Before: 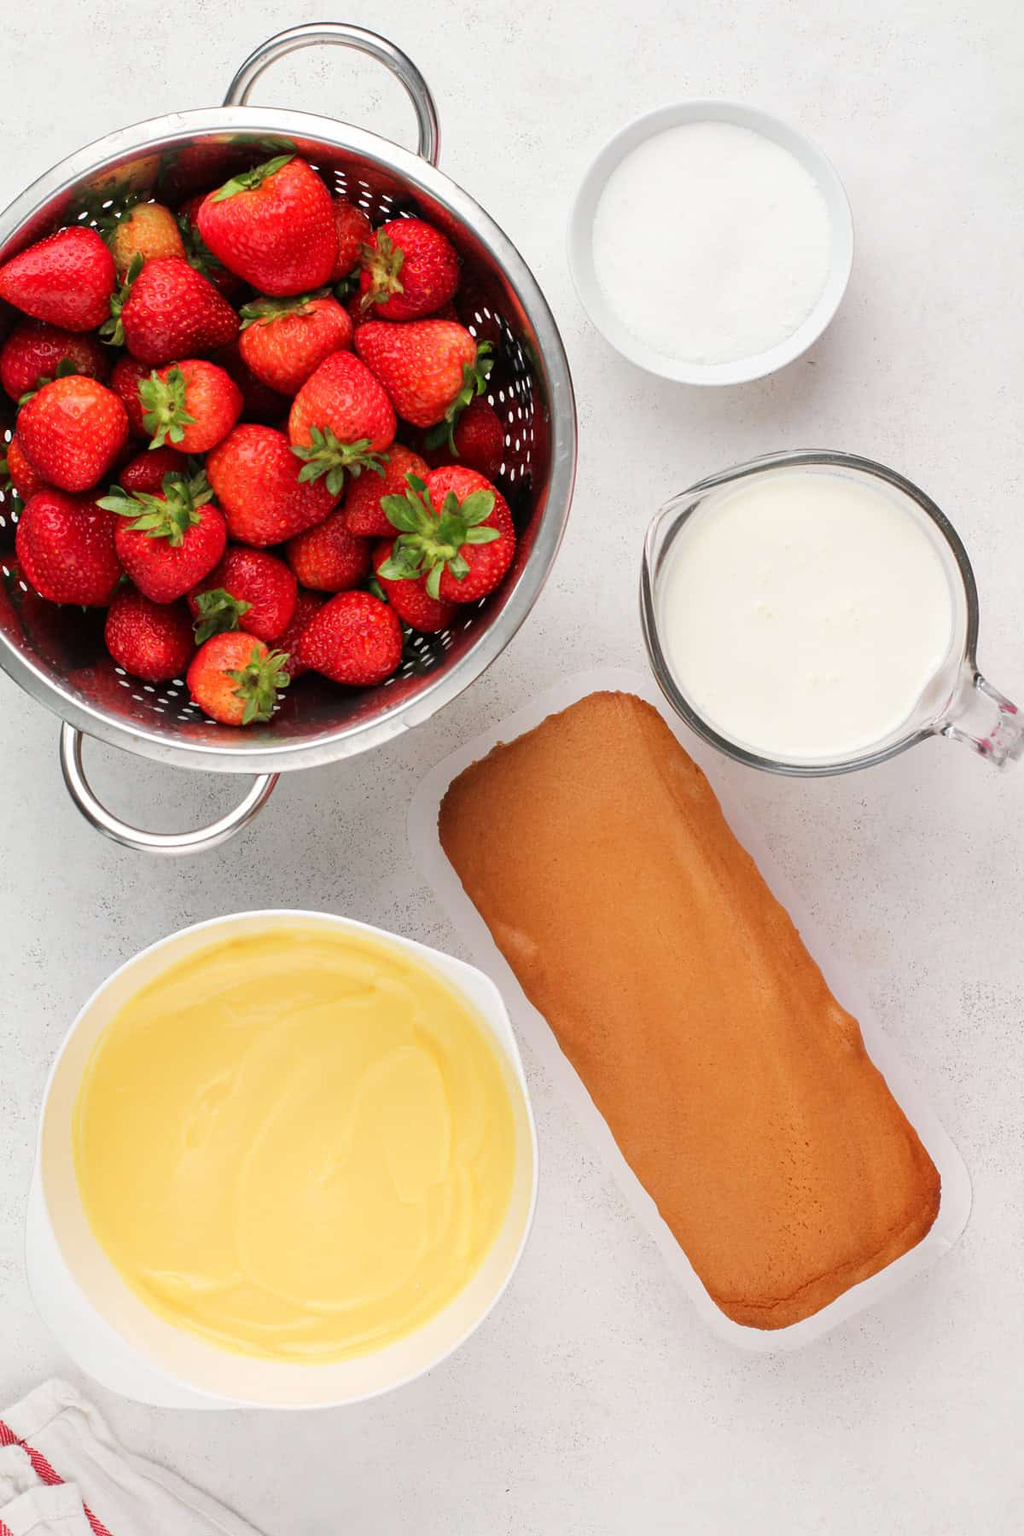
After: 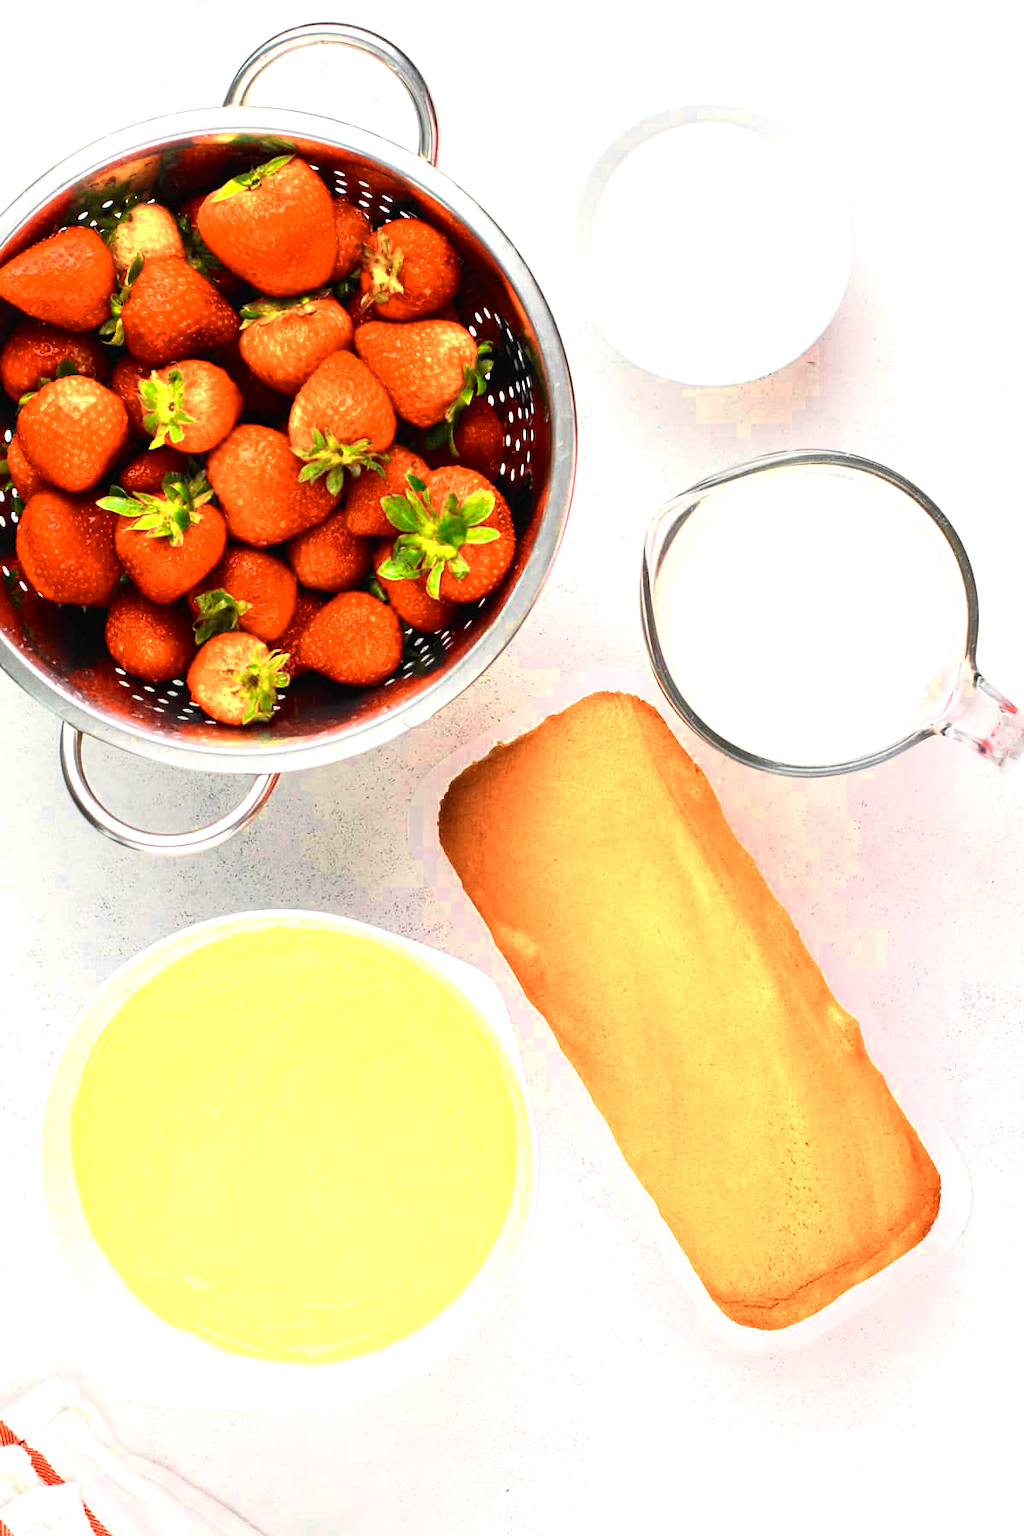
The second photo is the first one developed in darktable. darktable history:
tone curve: curves: ch0 [(0, 0.009) (0.037, 0.035) (0.131, 0.126) (0.275, 0.28) (0.476, 0.514) (0.617, 0.667) (0.704, 0.759) (0.813, 0.863) (0.911, 0.931) (0.997, 1)]; ch1 [(0, 0) (0.318, 0.271) (0.444, 0.438) (0.493, 0.496) (0.508, 0.5) (0.534, 0.535) (0.57, 0.582) (0.65, 0.664) (0.746, 0.764) (1, 1)]; ch2 [(0, 0) (0.246, 0.24) (0.36, 0.381) (0.415, 0.434) (0.476, 0.492) (0.502, 0.499) (0.522, 0.518) (0.533, 0.534) (0.586, 0.598) (0.634, 0.643) (0.706, 0.717) (0.853, 0.83) (1, 0.951)], color space Lab, independent channels, preserve colors none
color zones: curves: ch0 [(0.018, 0.548) (0.224, 0.64) (0.425, 0.447) (0.675, 0.575) (0.732, 0.579)]; ch1 [(0.066, 0.487) (0.25, 0.5) (0.404, 0.43) (0.75, 0.421) (0.956, 0.421)]; ch2 [(0.044, 0.561) (0.215, 0.465) (0.399, 0.544) (0.465, 0.548) (0.614, 0.447) (0.724, 0.43) (0.882, 0.623) (0.956, 0.632)]
color balance rgb: linear chroma grading › shadows -39.436%, linear chroma grading › highlights 40.33%, linear chroma grading › global chroma 44.84%, linear chroma grading › mid-tones -29.663%, perceptual saturation grading › global saturation 25.845%, perceptual brilliance grading › global brilliance 10.388%, global vibrance 4.97%, contrast 3.631%
